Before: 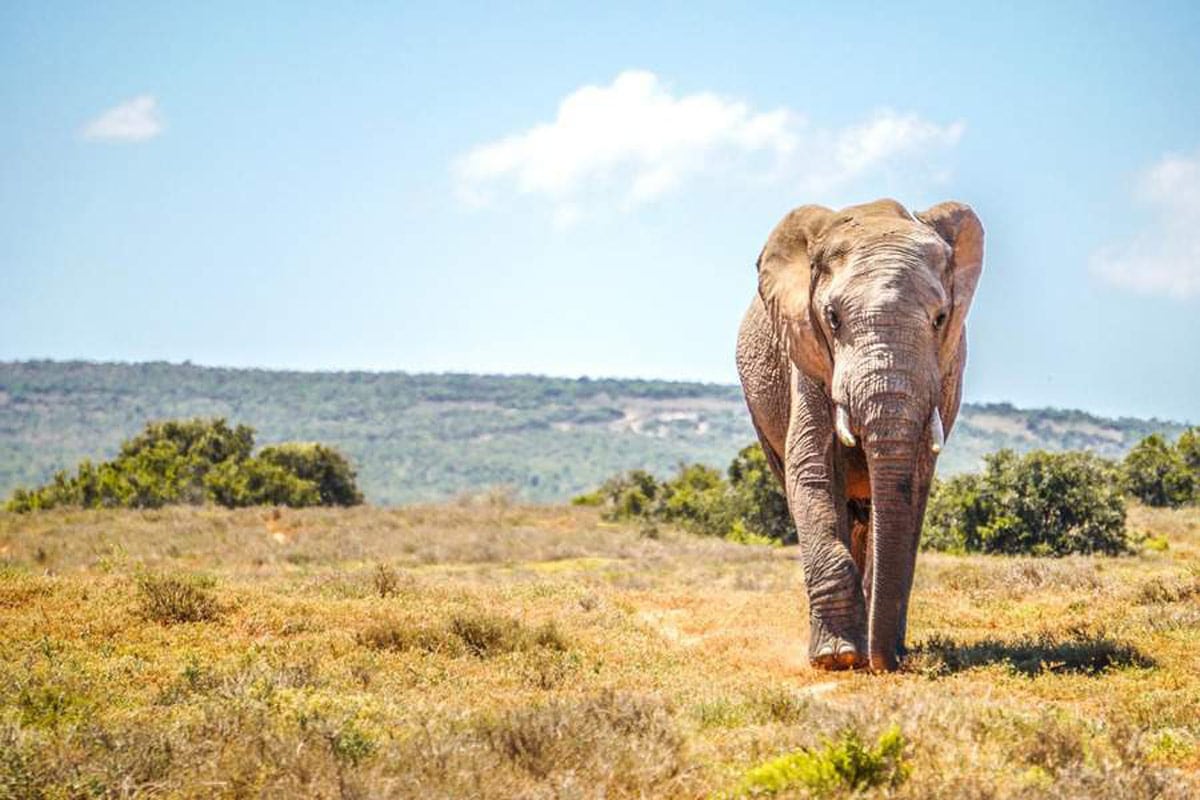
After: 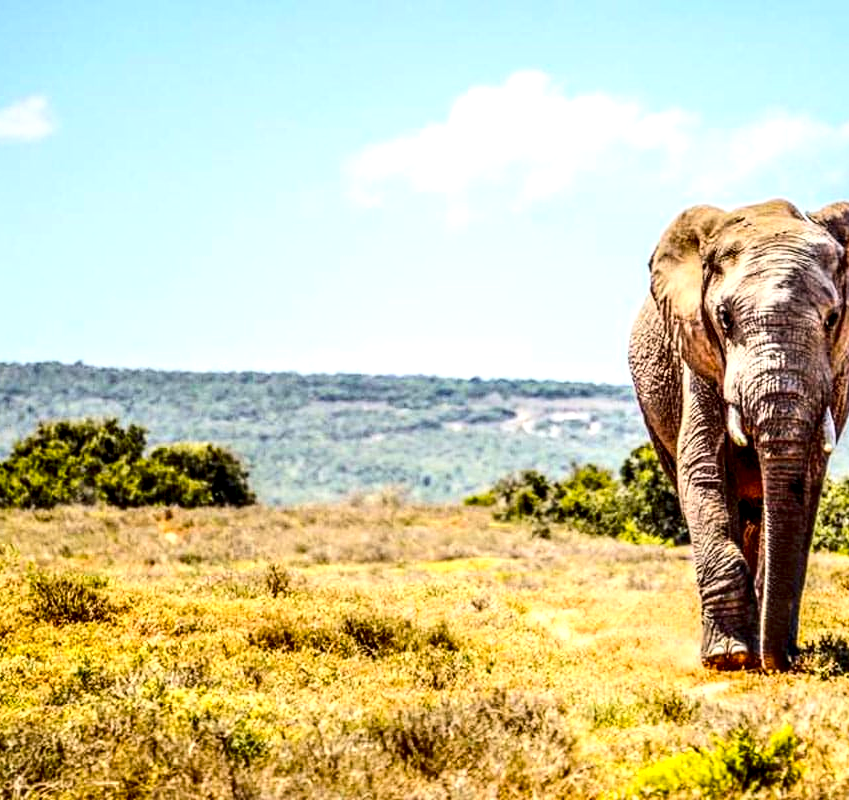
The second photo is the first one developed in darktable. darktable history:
crop and rotate: left 9.061%, right 20.142%
color balance rgb: perceptual saturation grading › global saturation 25%, global vibrance 20%
local contrast: highlights 65%, shadows 54%, detail 169%, midtone range 0.514
contrast brightness saturation: contrast 0.28
